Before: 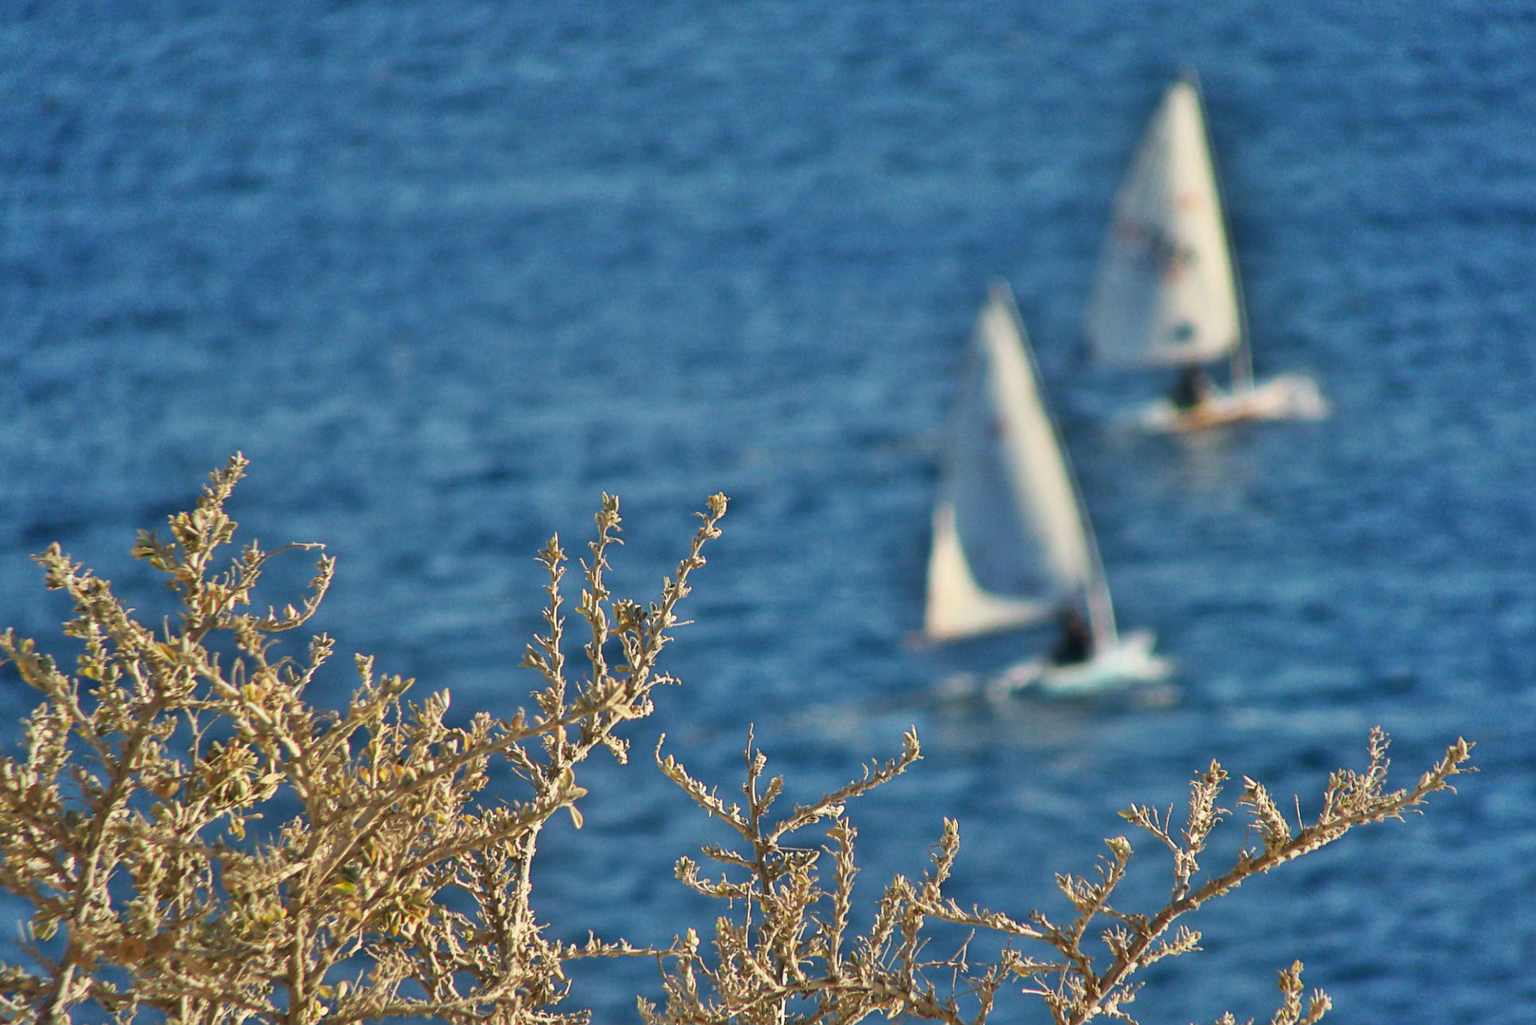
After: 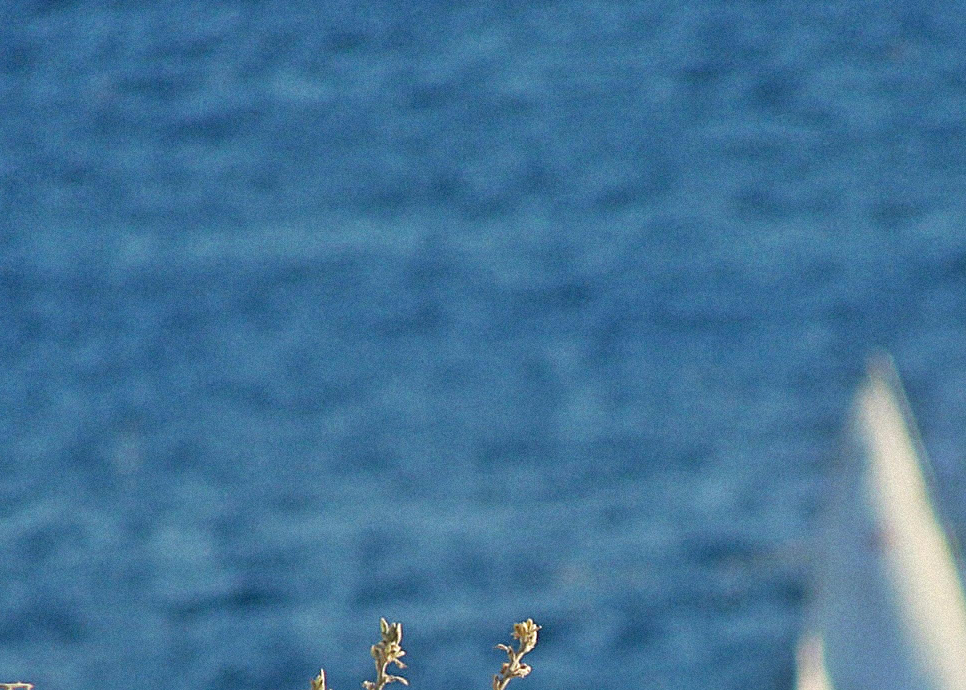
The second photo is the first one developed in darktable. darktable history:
crop: left 19.556%, right 30.401%, bottom 46.458%
grain: mid-tones bias 0%
bloom: on, module defaults
sharpen: on, module defaults
